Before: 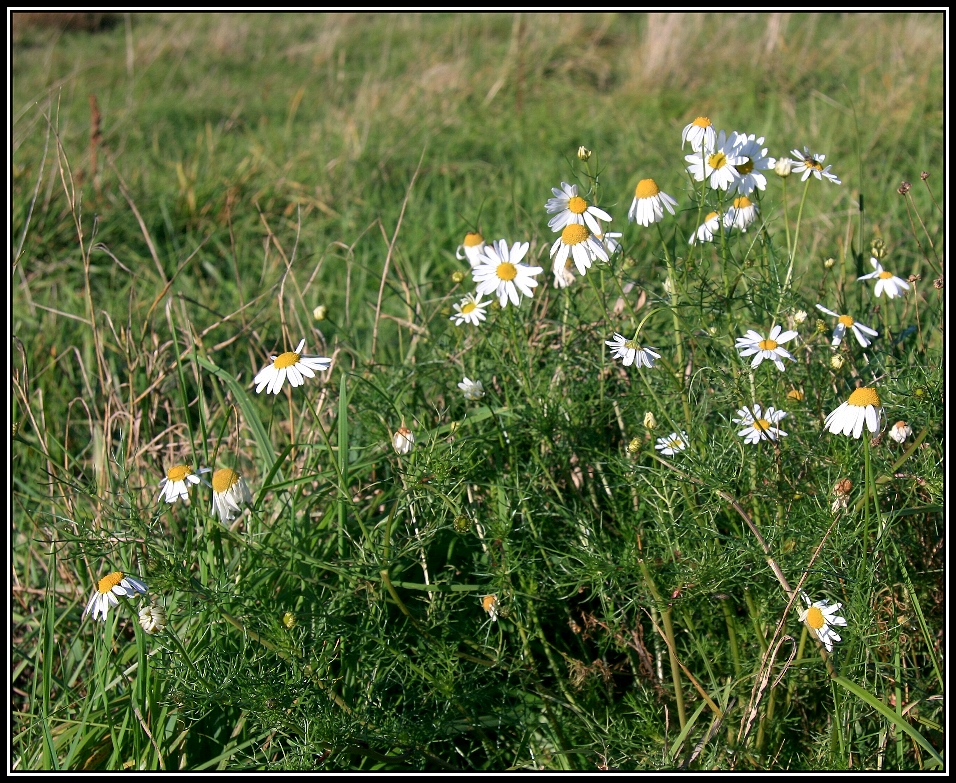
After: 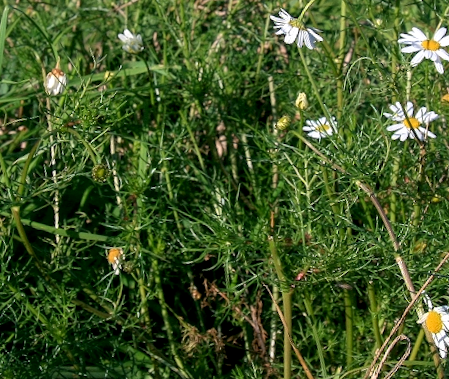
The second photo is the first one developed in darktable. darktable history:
local contrast: on, module defaults
rotate and perspective: rotation 9.12°, automatic cropping off
contrast brightness saturation: saturation 0.1
crop: left 37.221%, top 45.169%, right 20.63%, bottom 13.777%
